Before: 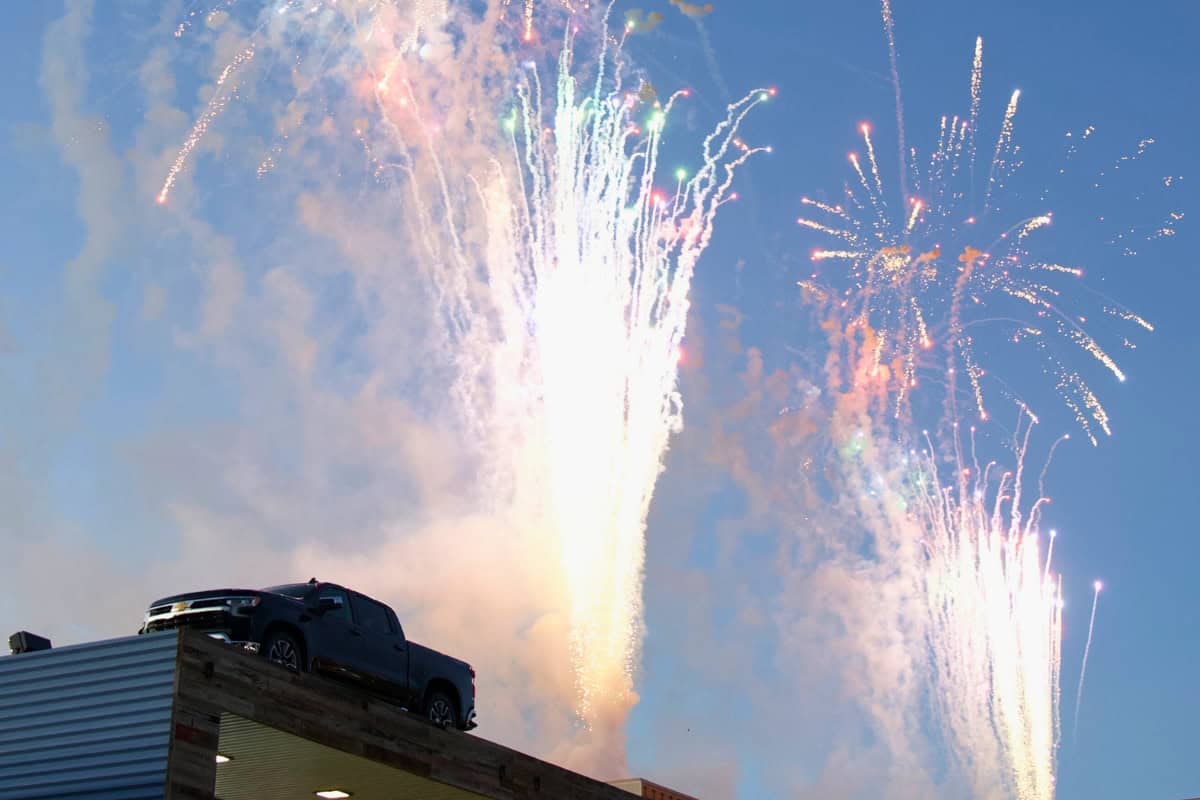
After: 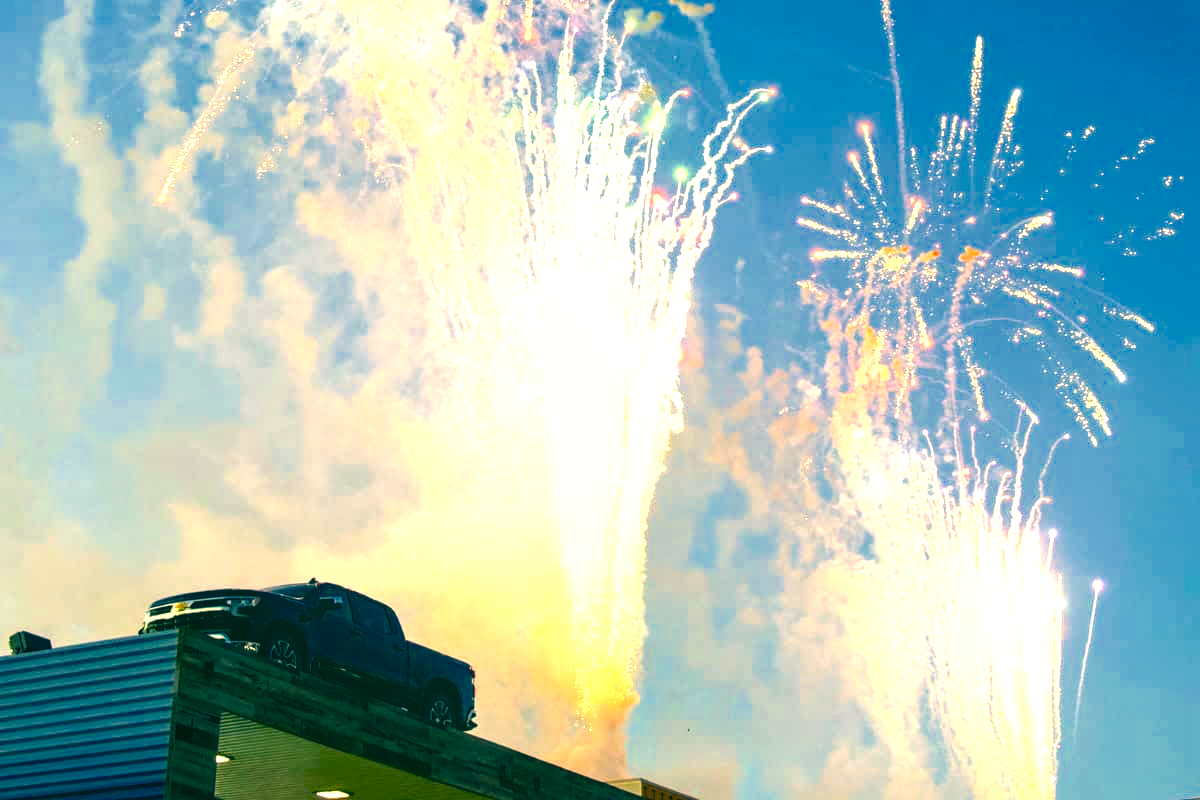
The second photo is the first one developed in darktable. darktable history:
local contrast: on, module defaults
color balance rgb: perceptual saturation grading › global saturation 29.747%, global vibrance 9.31%, contrast 14.89%, saturation formula JzAzBz (2021)
color correction: highlights a* 2.02, highlights b* 34.1, shadows a* -36.03, shadows b* -5.3
exposure: black level correction 0, exposure 0.702 EV, compensate highlight preservation false
